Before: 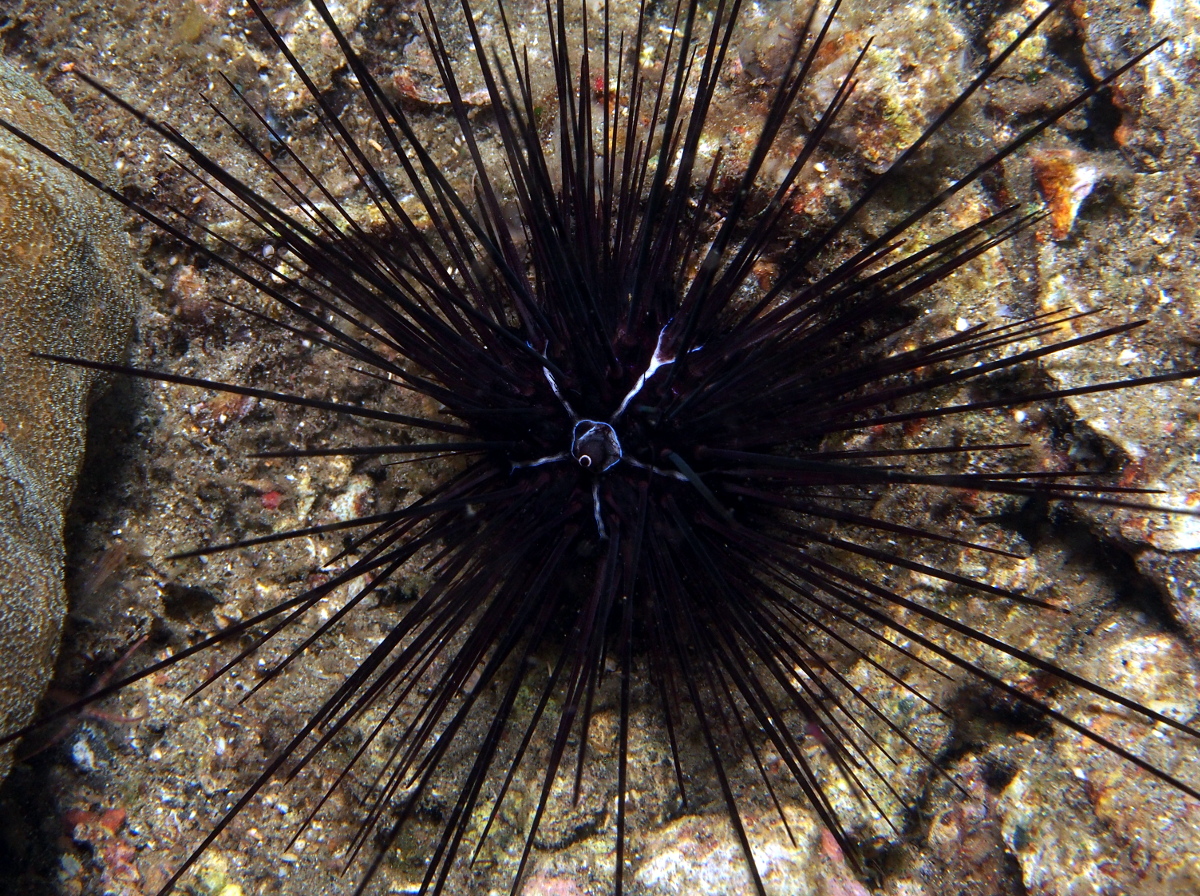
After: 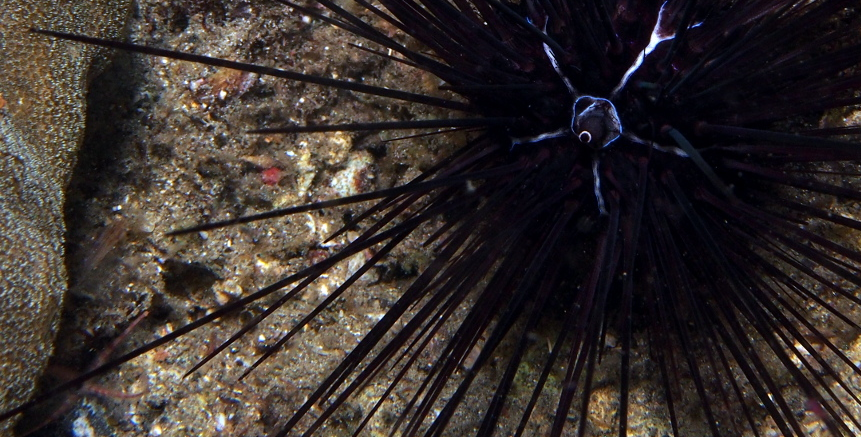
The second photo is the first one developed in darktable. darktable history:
crop: top 36.213%, right 28.208%, bottom 14.906%
